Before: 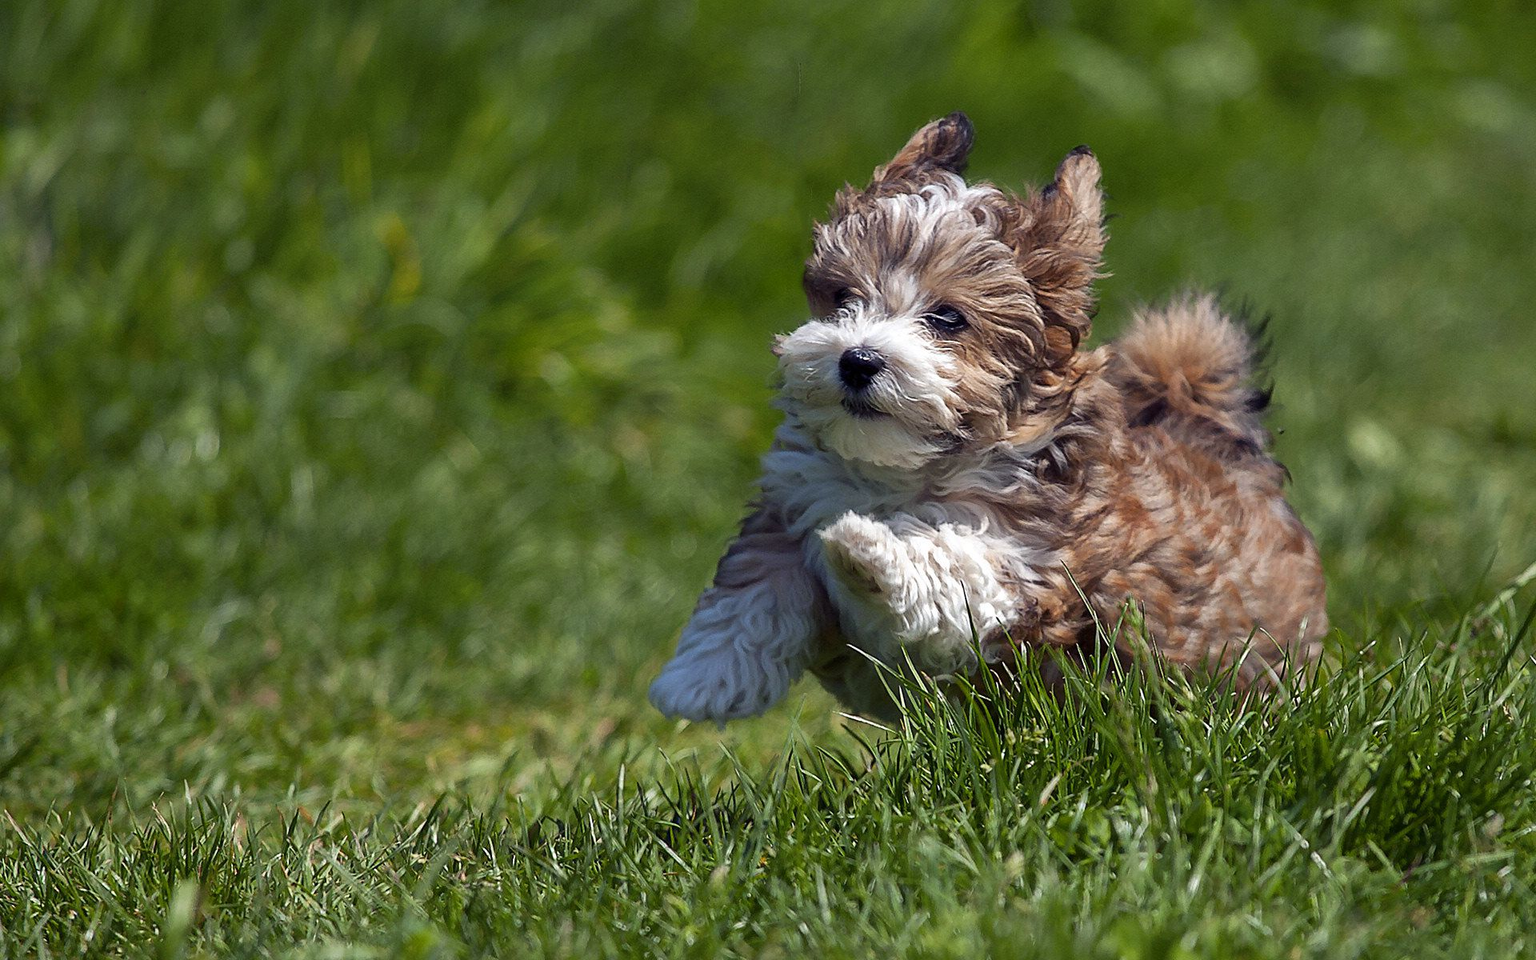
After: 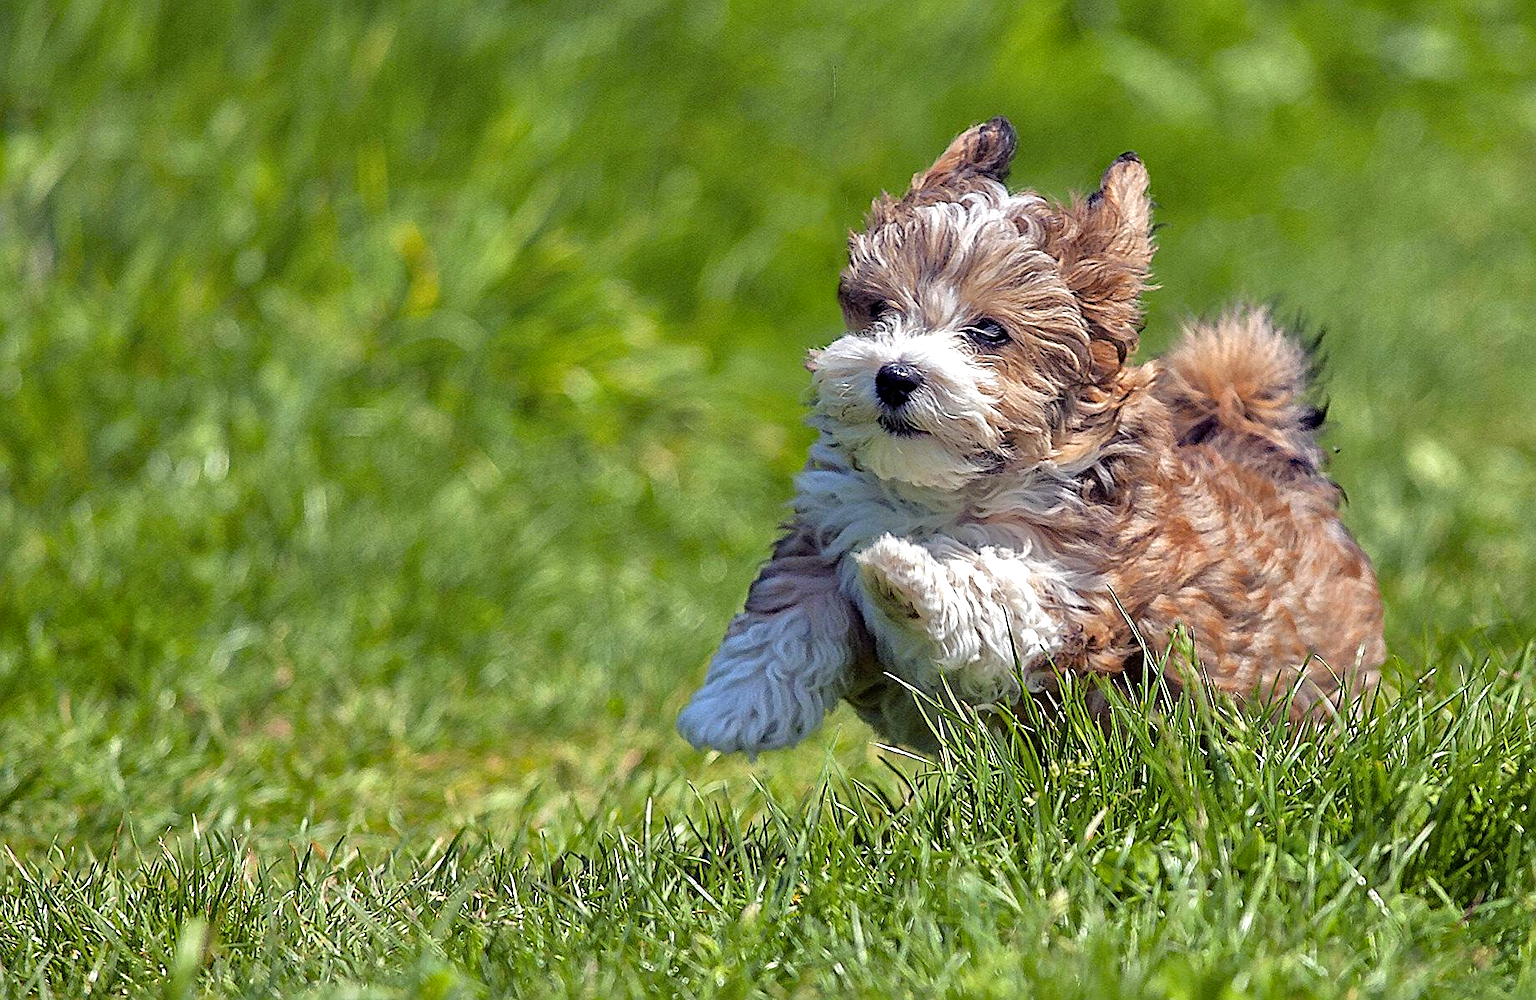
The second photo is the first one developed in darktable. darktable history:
color calibration: x 0.342, y 0.356, temperature 5122 K
haze removal: compatibility mode true, adaptive false
crop: right 4.126%, bottom 0.031%
tone equalizer: -7 EV 0.15 EV, -6 EV 0.6 EV, -5 EV 1.15 EV, -4 EV 1.33 EV, -3 EV 1.15 EV, -2 EV 0.6 EV, -1 EV 0.15 EV, mask exposure compensation -0.5 EV
sharpen: on, module defaults
